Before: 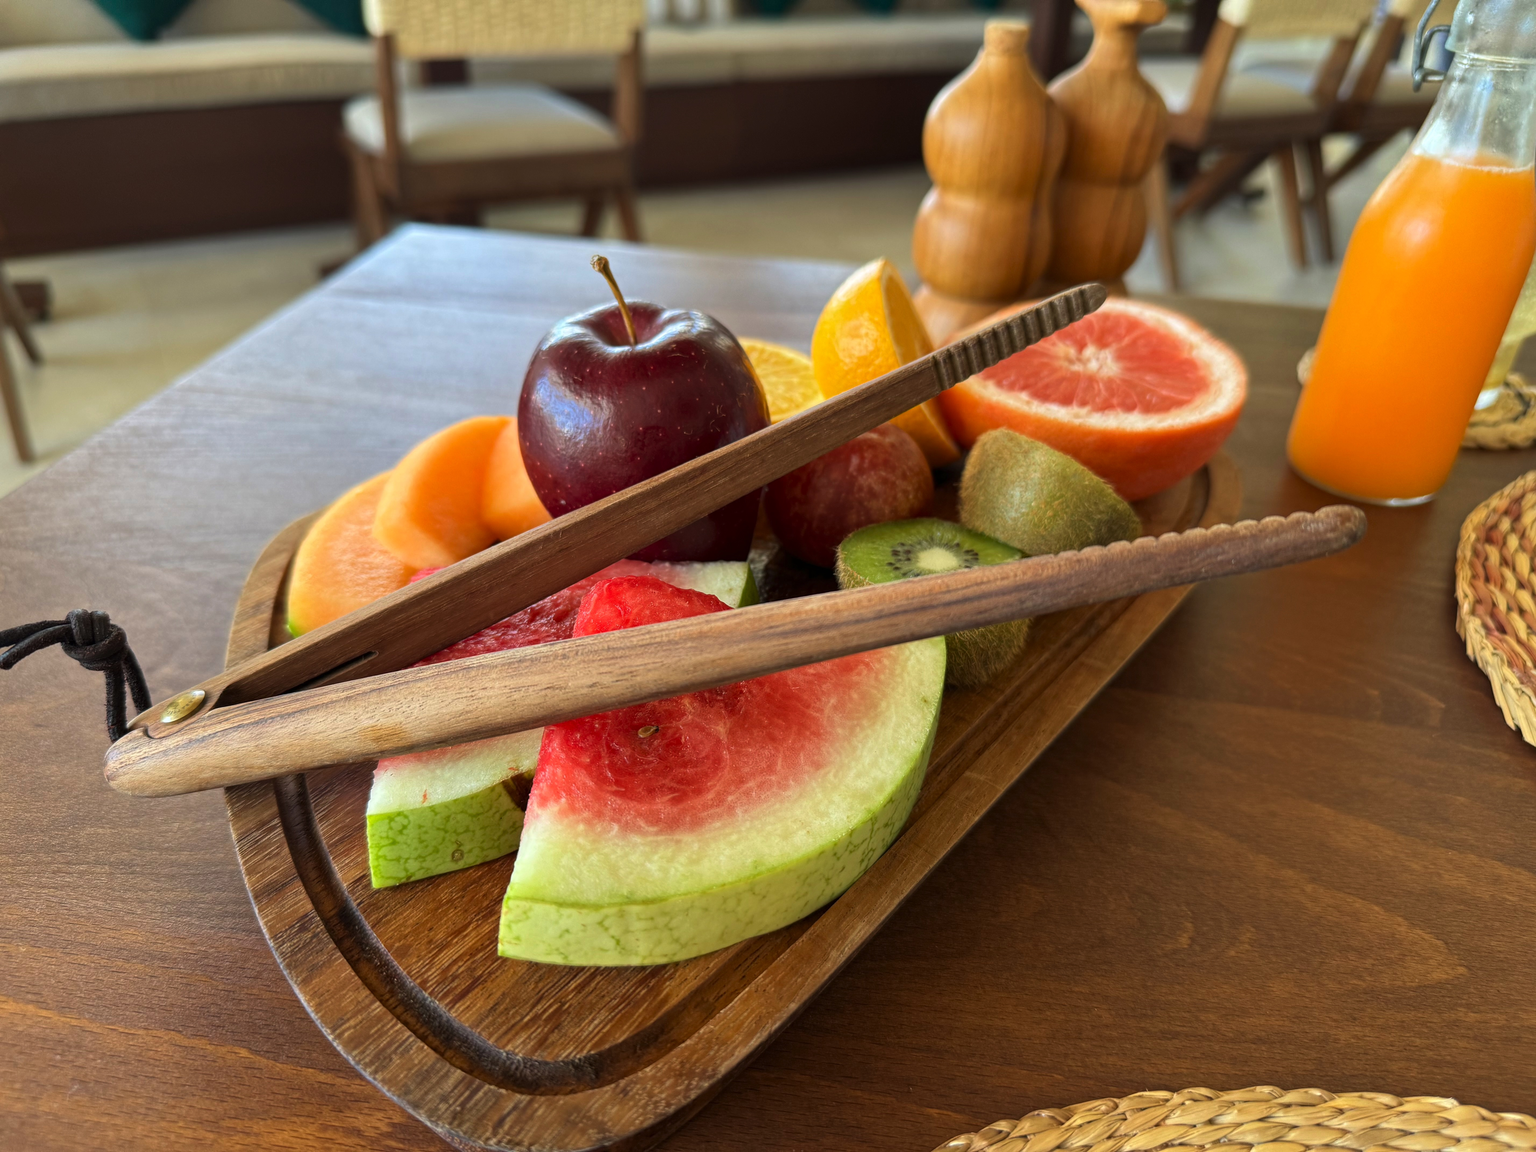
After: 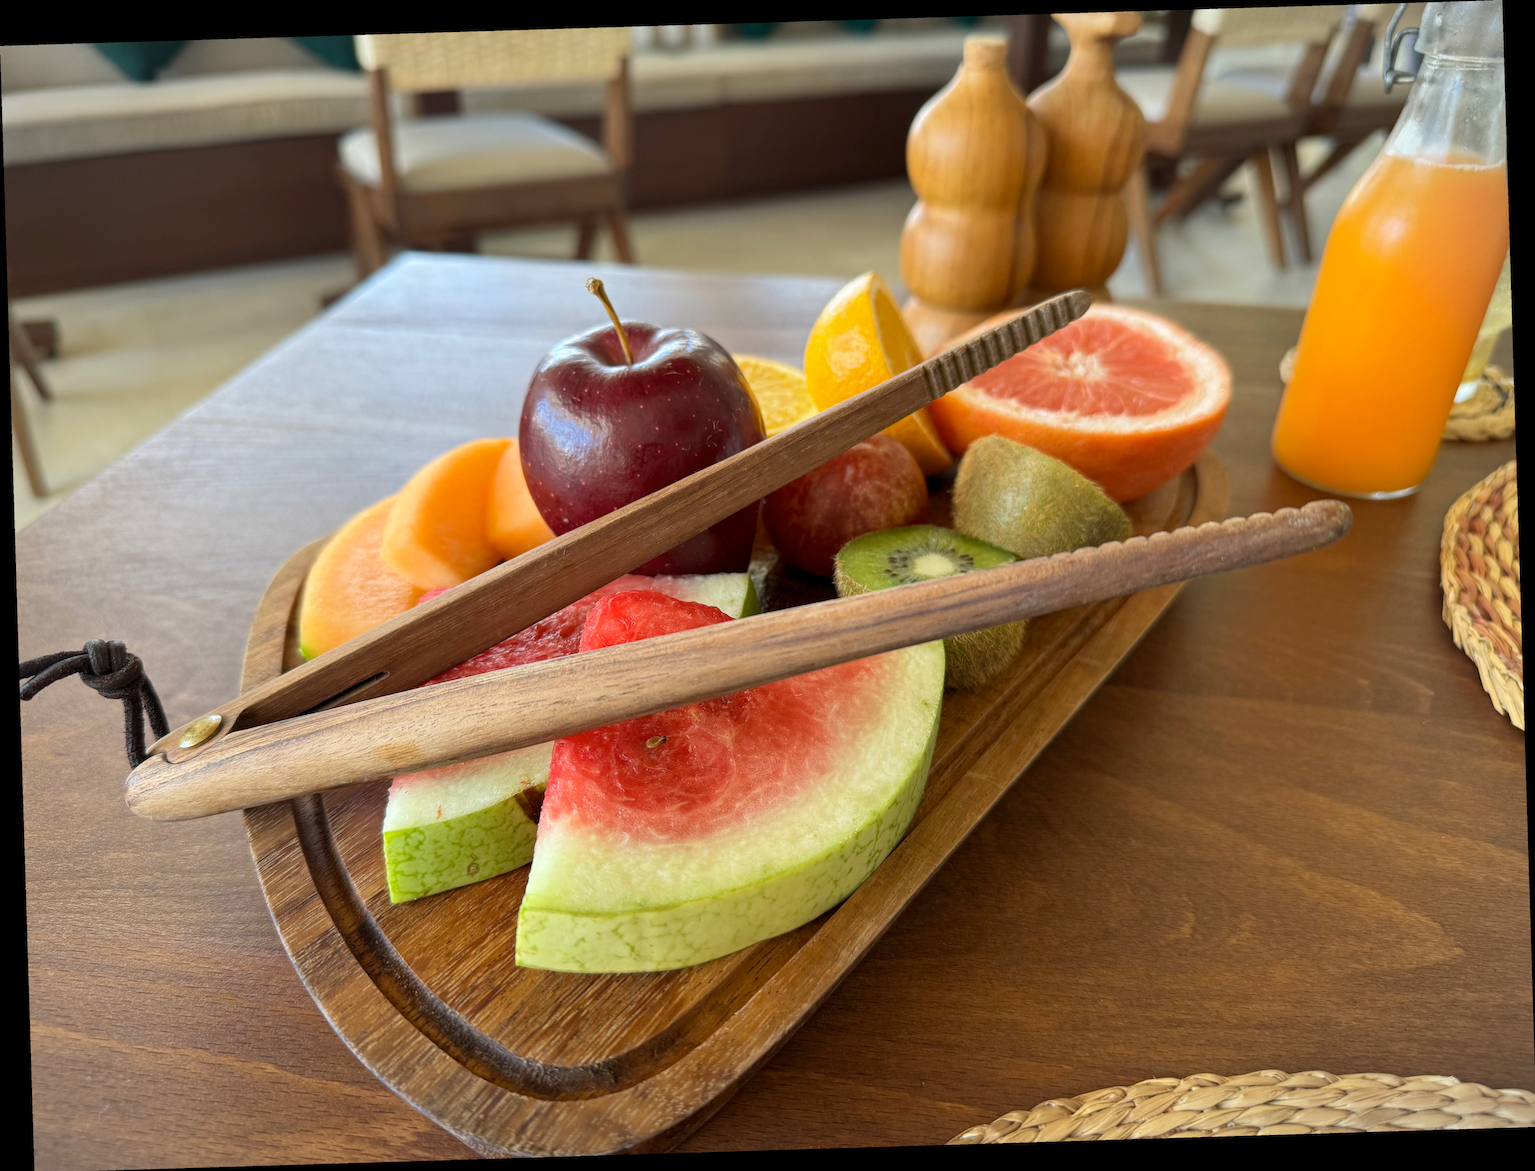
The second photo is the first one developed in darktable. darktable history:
vignetting: fall-off start 100%, brightness -0.282, width/height ratio 1.31
rotate and perspective: rotation -1.75°, automatic cropping off
